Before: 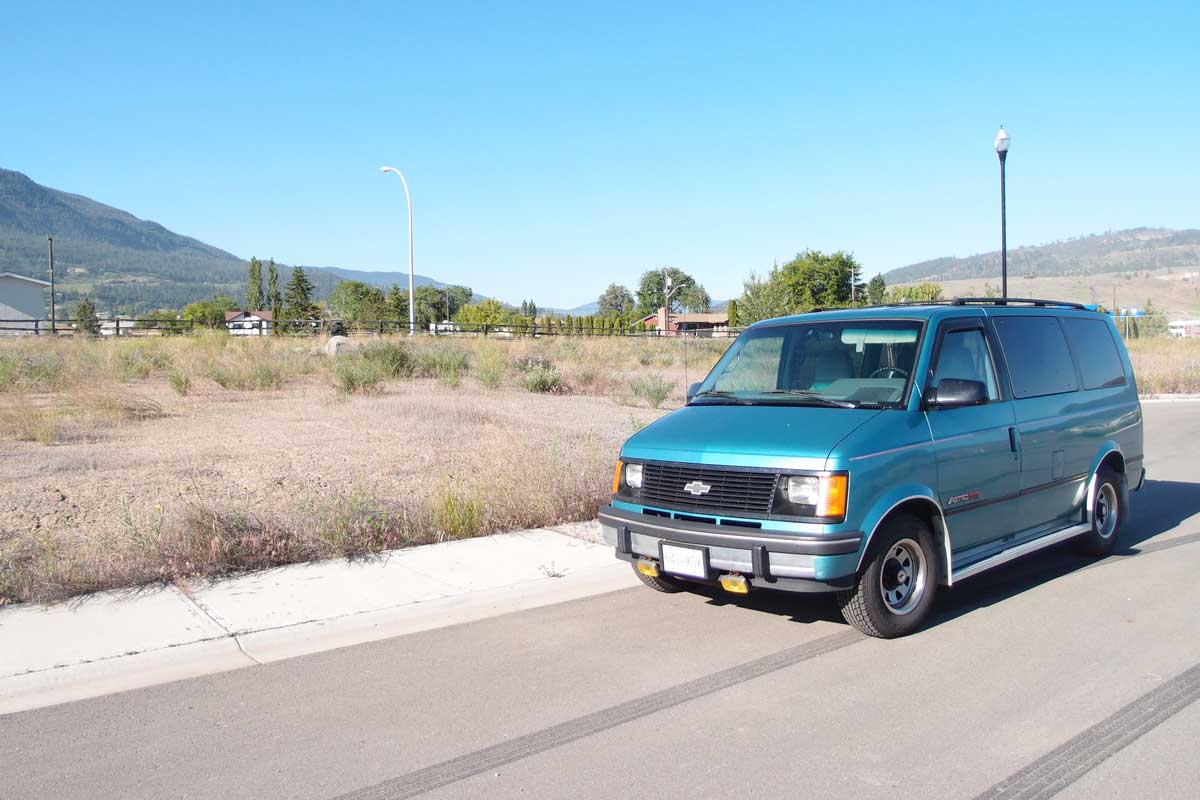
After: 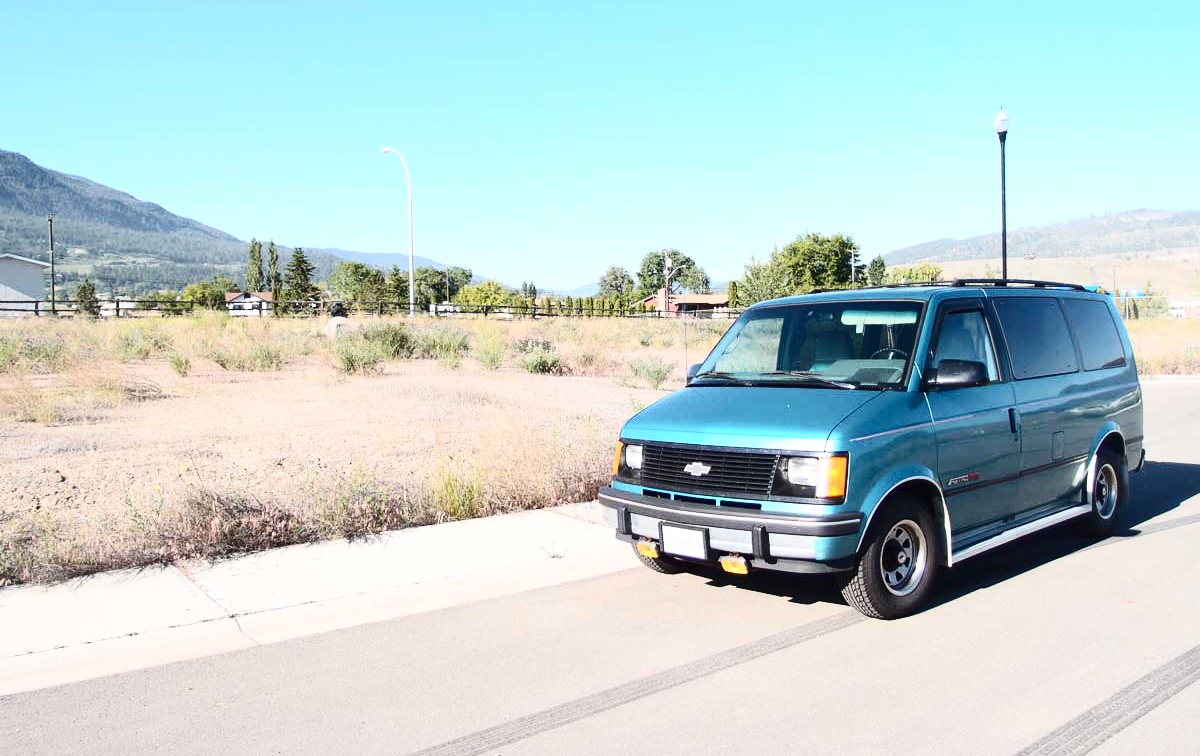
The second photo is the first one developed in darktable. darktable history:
contrast brightness saturation: contrast 0.39, brightness 0.1
crop and rotate: top 2.479%, bottom 3.018%
